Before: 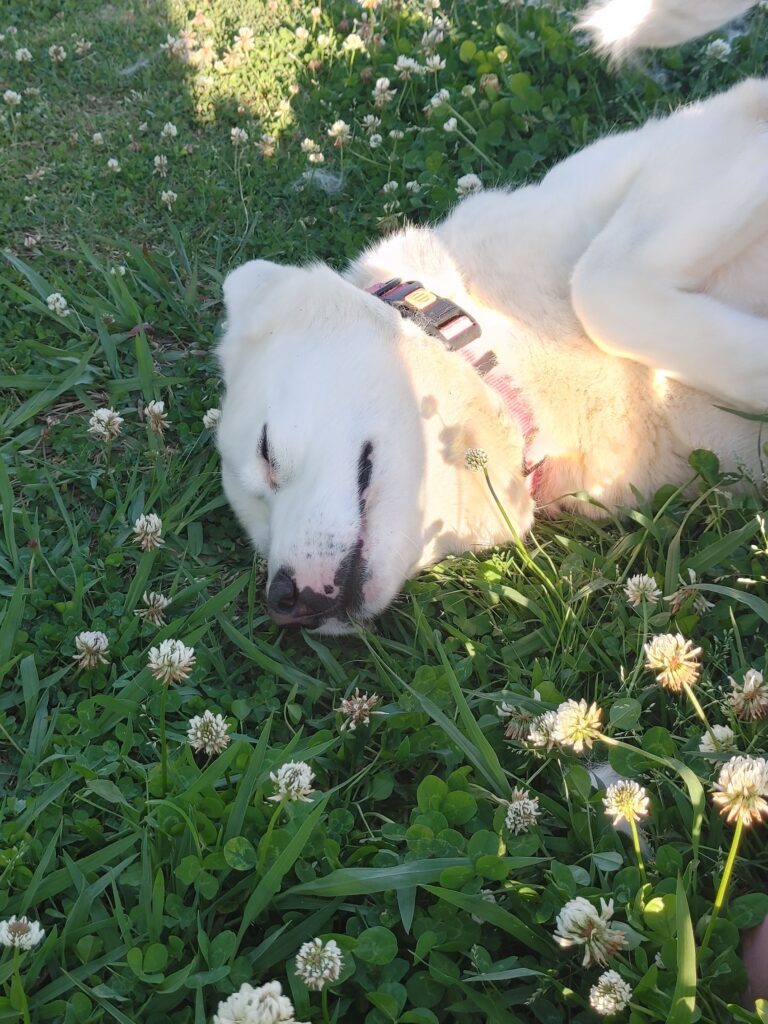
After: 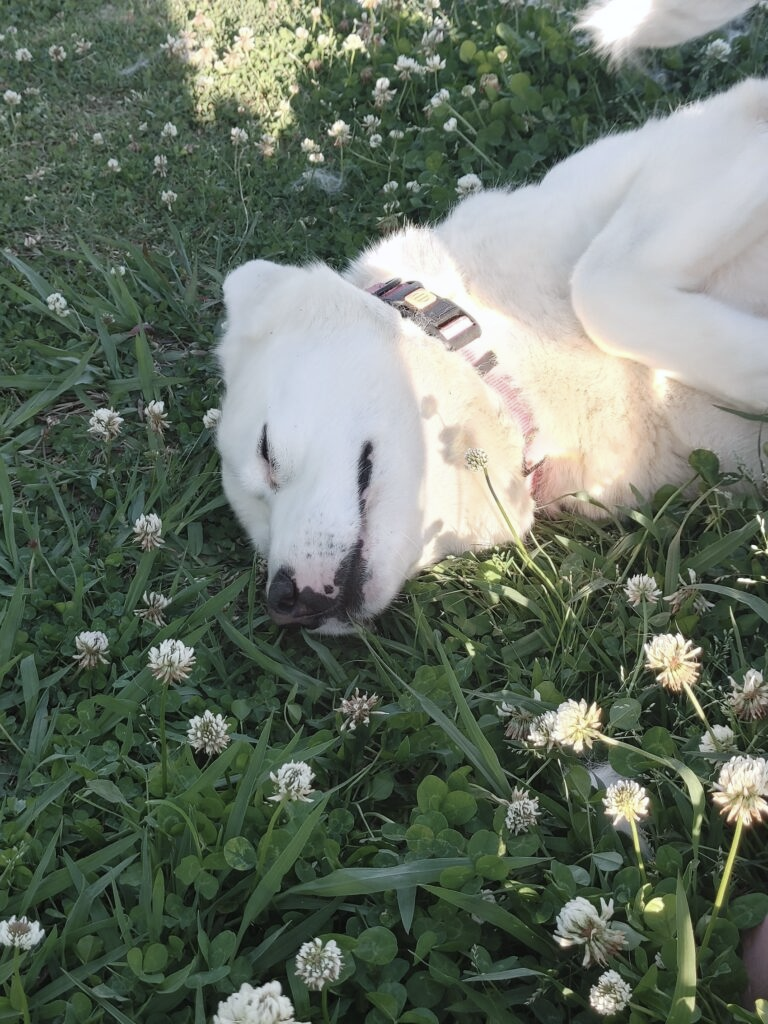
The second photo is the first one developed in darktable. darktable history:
contrast brightness saturation: contrast 0.1, saturation -0.36
white balance: red 0.982, blue 1.018
